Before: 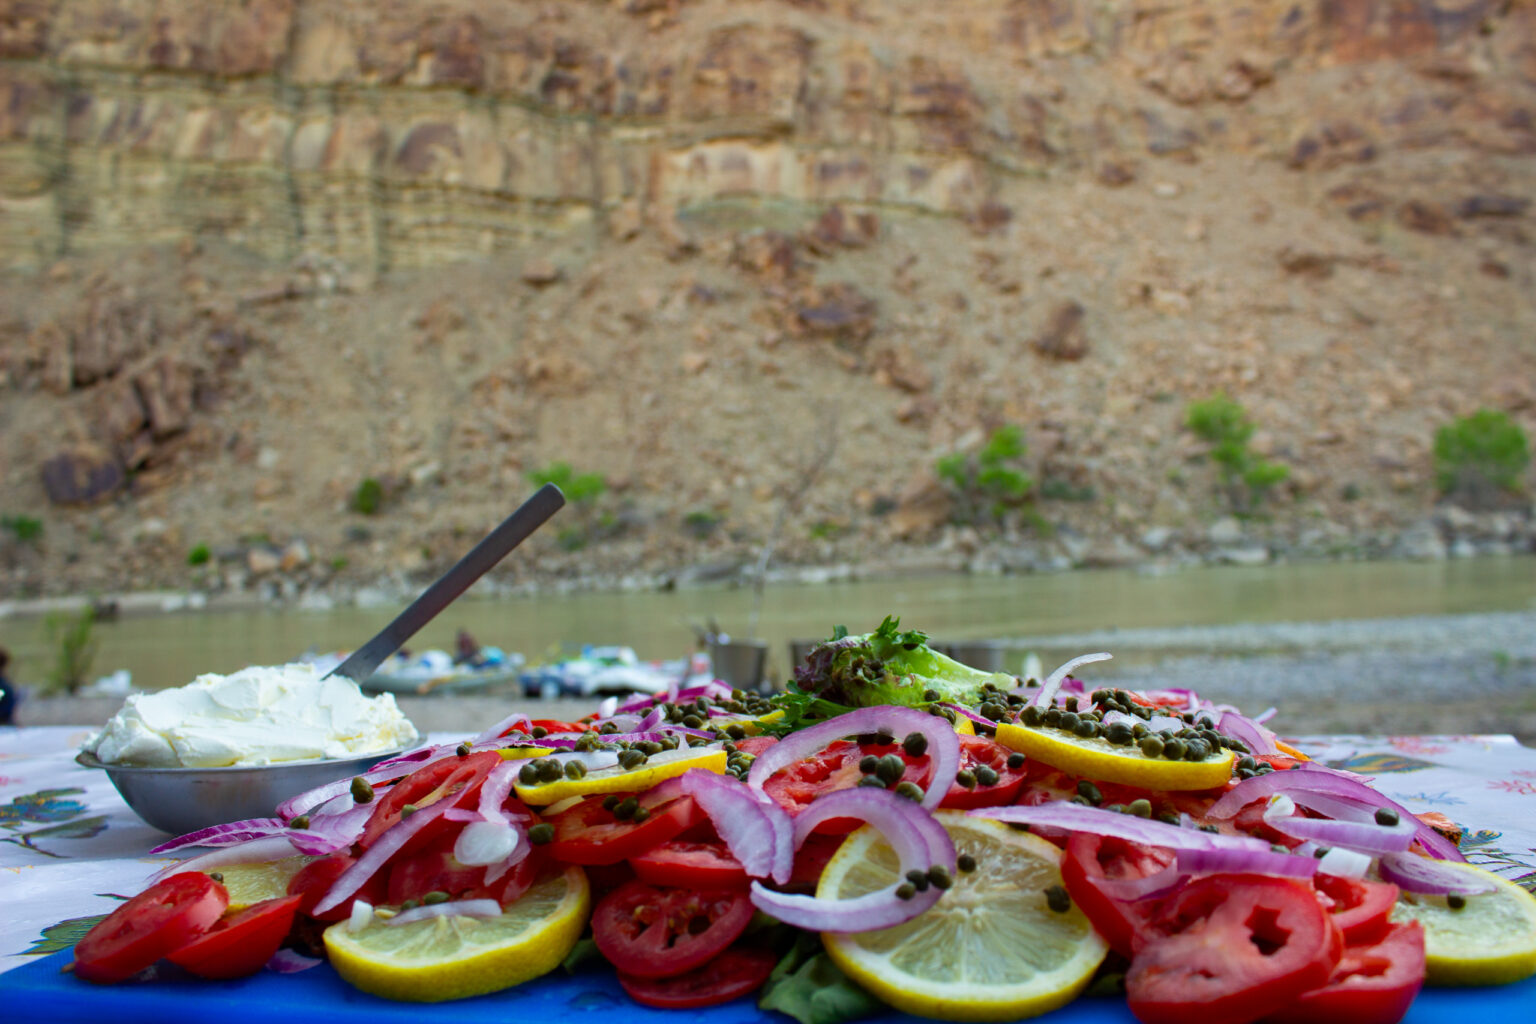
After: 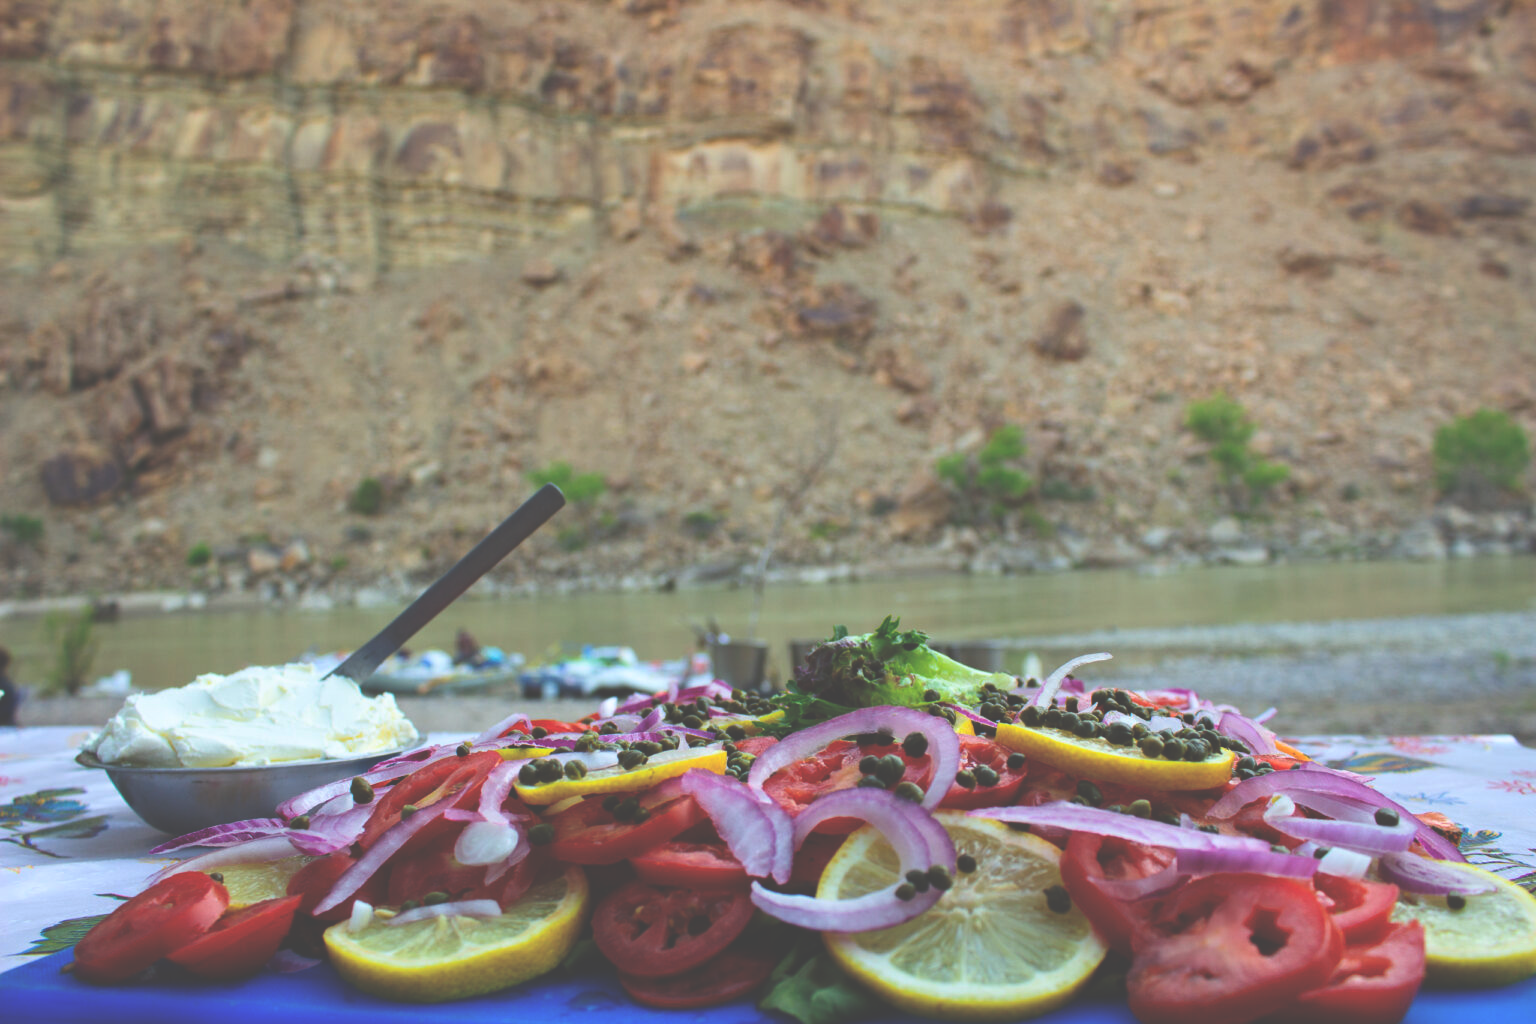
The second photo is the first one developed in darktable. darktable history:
contrast brightness saturation: contrast 0.14, brightness 0.21
rgb curve: curves: ch0 [(0, 0.186) (0.314, 0.284) (0.775, 0.708) (1, 1)], compensate middle gray true, preserve colors none
